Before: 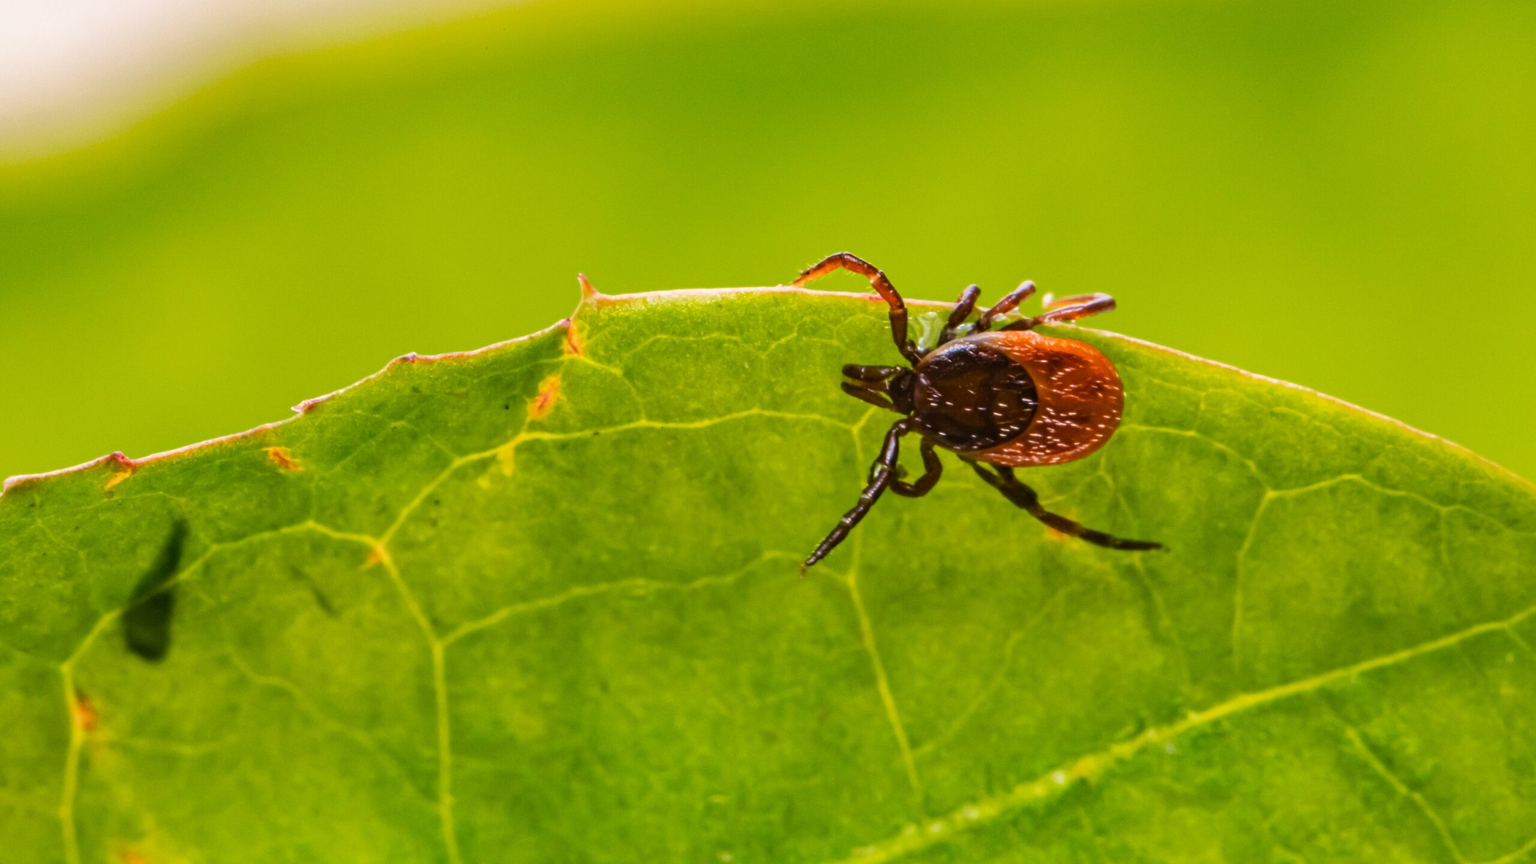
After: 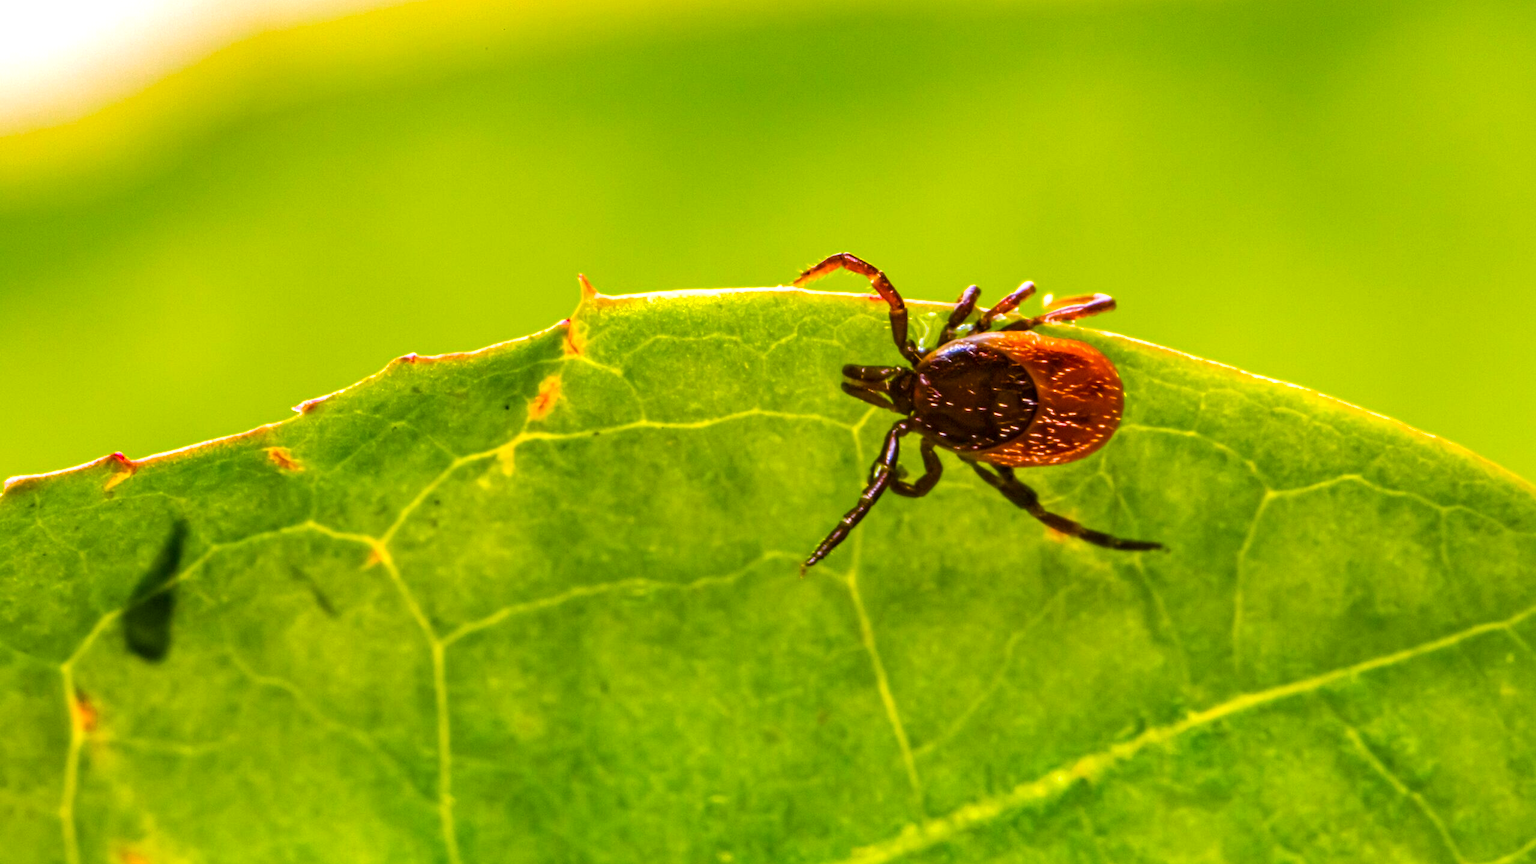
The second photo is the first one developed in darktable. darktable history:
white balance: emerald 1
color balance rgb: linear chroma grading › shadows 10%, linear chroma grading › highlights 10%, linear chroma grading › global chroma 15%, linear chroma grading › mid-tones 15%, perceptual saturation grading › global saturation 40%, perceptual saturation grading › highlights -25%, perceptual saturation grading › mid-tones 35%, perceptual saturation grading › shadows 35%, perceptual brilliance grading › global brilliance 11.29%, global vibrance 11.29%
local contrast: highlights 100%, shadows 100%, detail 120%, midtone range 0.2
